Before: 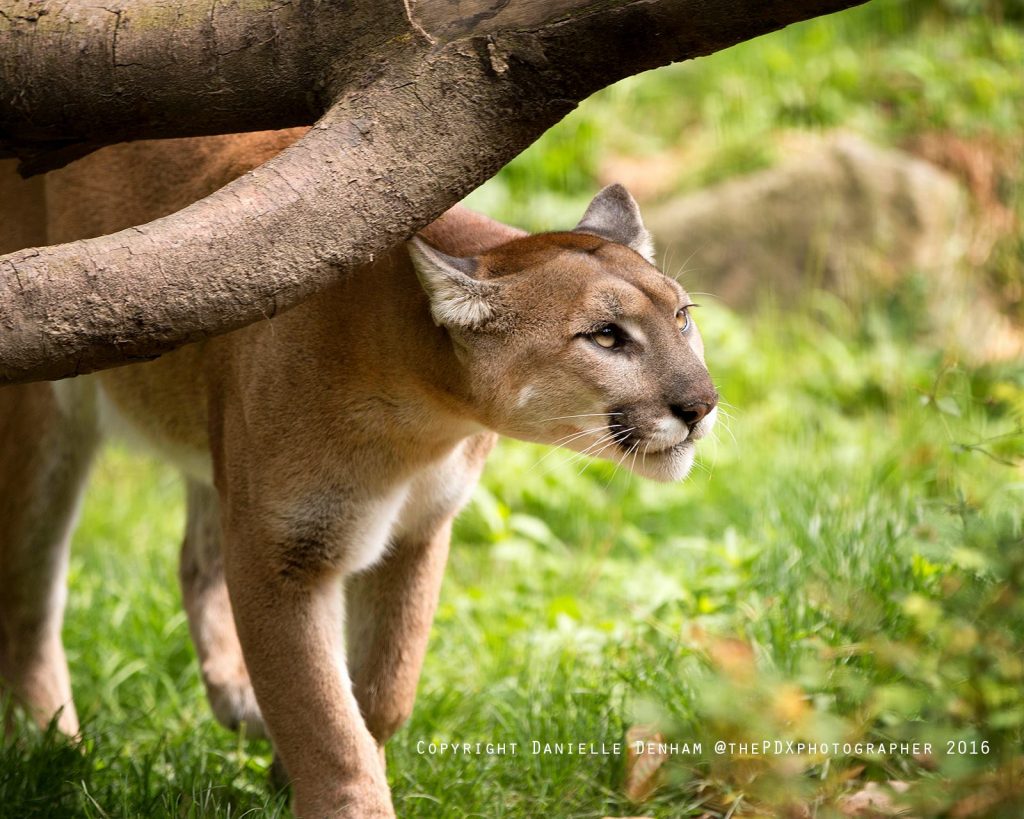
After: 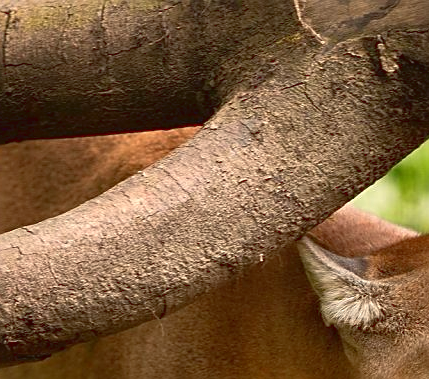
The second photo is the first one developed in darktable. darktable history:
sharpen: on, module defaults
tone curve: curves: ch0 [(0, 0.042) (0.129, 0.18) (0.501, 0.497) (1, 1)], color space Lab, linked channels, preserve colors none
white balance: red 1.045, blue 0.932
crop and rotate: left 10.817%, top 0.062%, right 47.194%, bottom 53.626%
